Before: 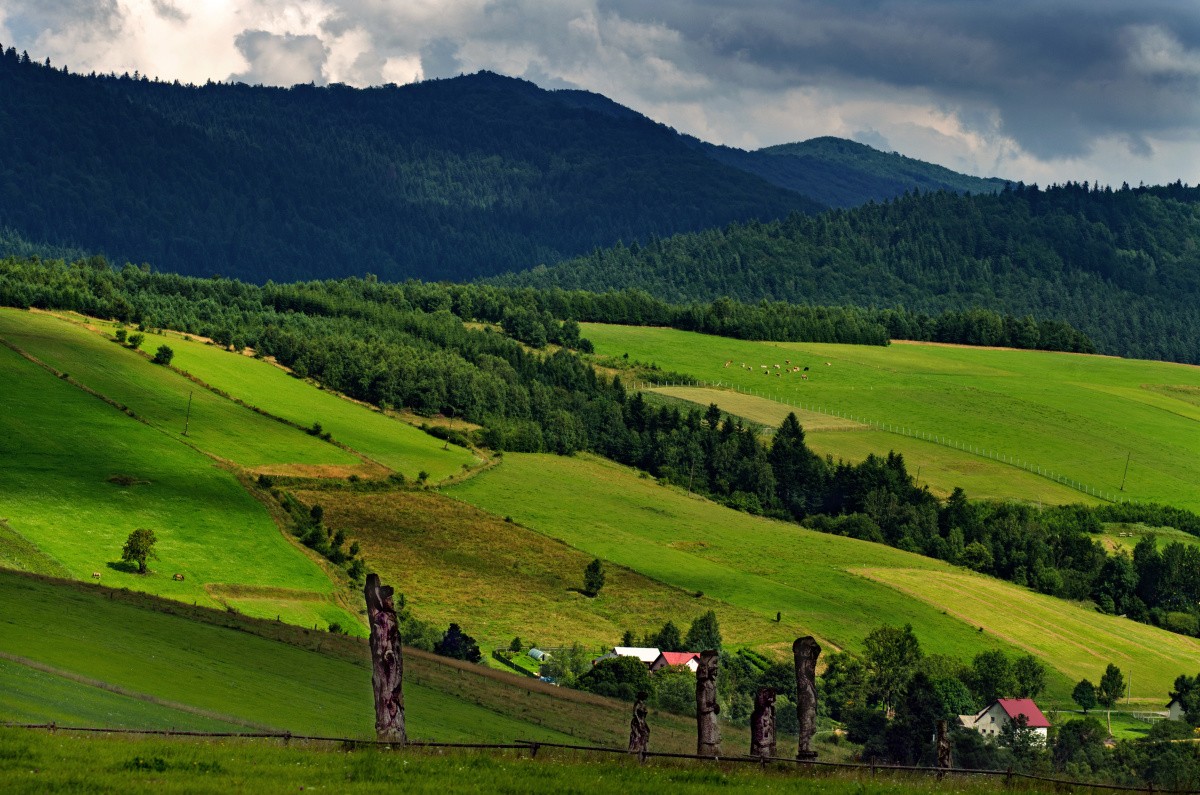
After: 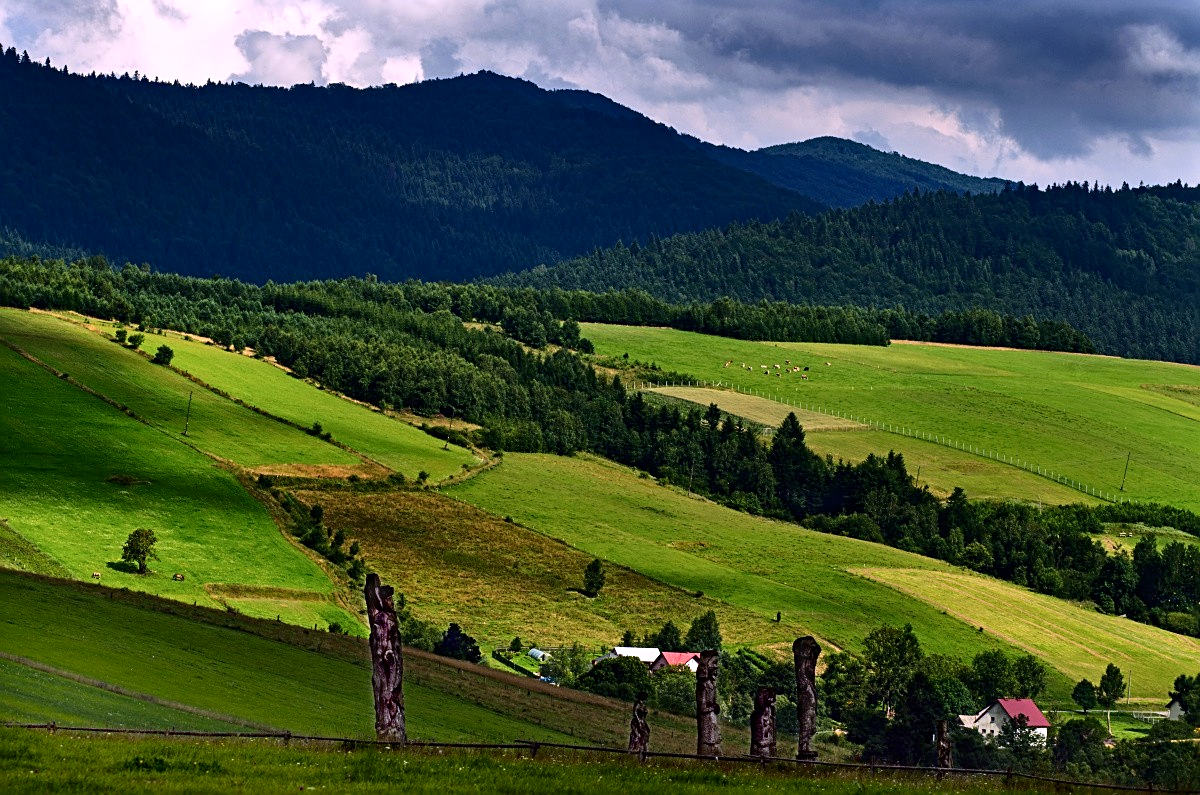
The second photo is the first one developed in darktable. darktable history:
white balance: red 1.042, blue 1.17
sharpen: on, module defaults
contrast brightness saturation: contrast 0.22
